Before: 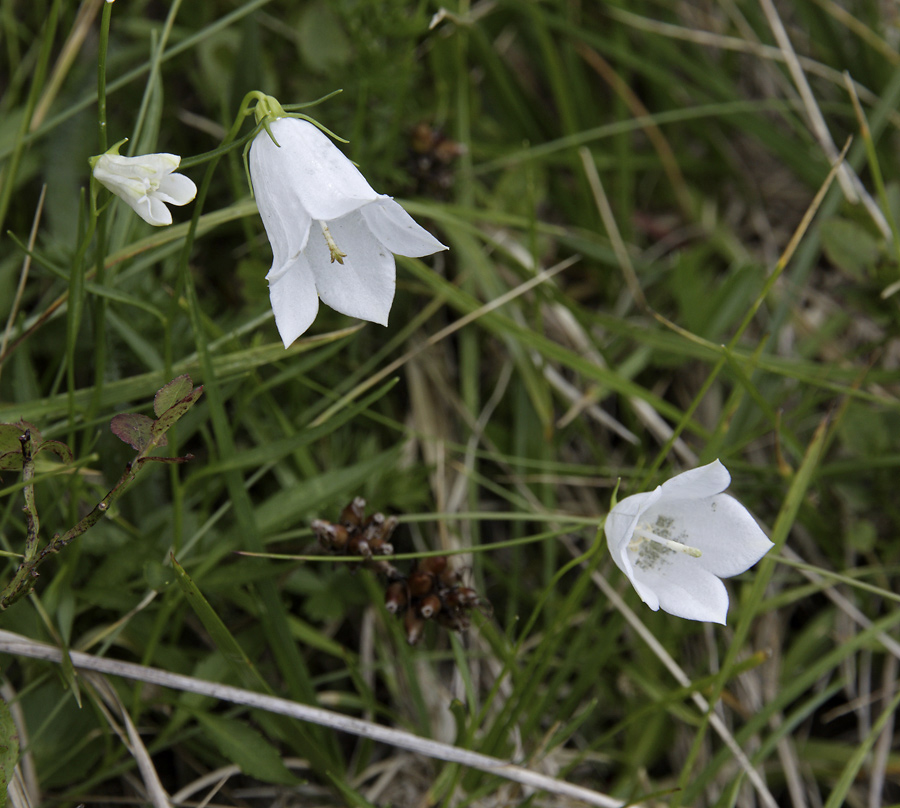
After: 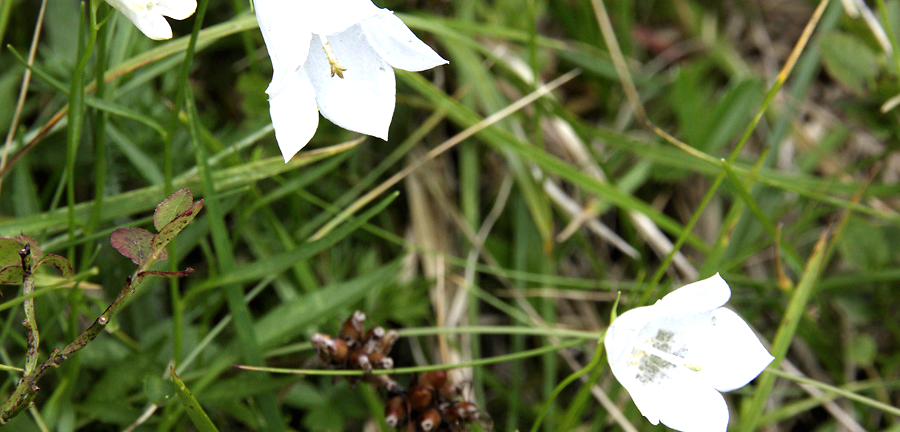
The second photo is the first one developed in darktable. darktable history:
crop and rotate: top 23.043%, bottom 23.437%
exposure: black level correction 0, exposure 1.1 EV, compensate exposure bias true, compensate highlight preservation false
